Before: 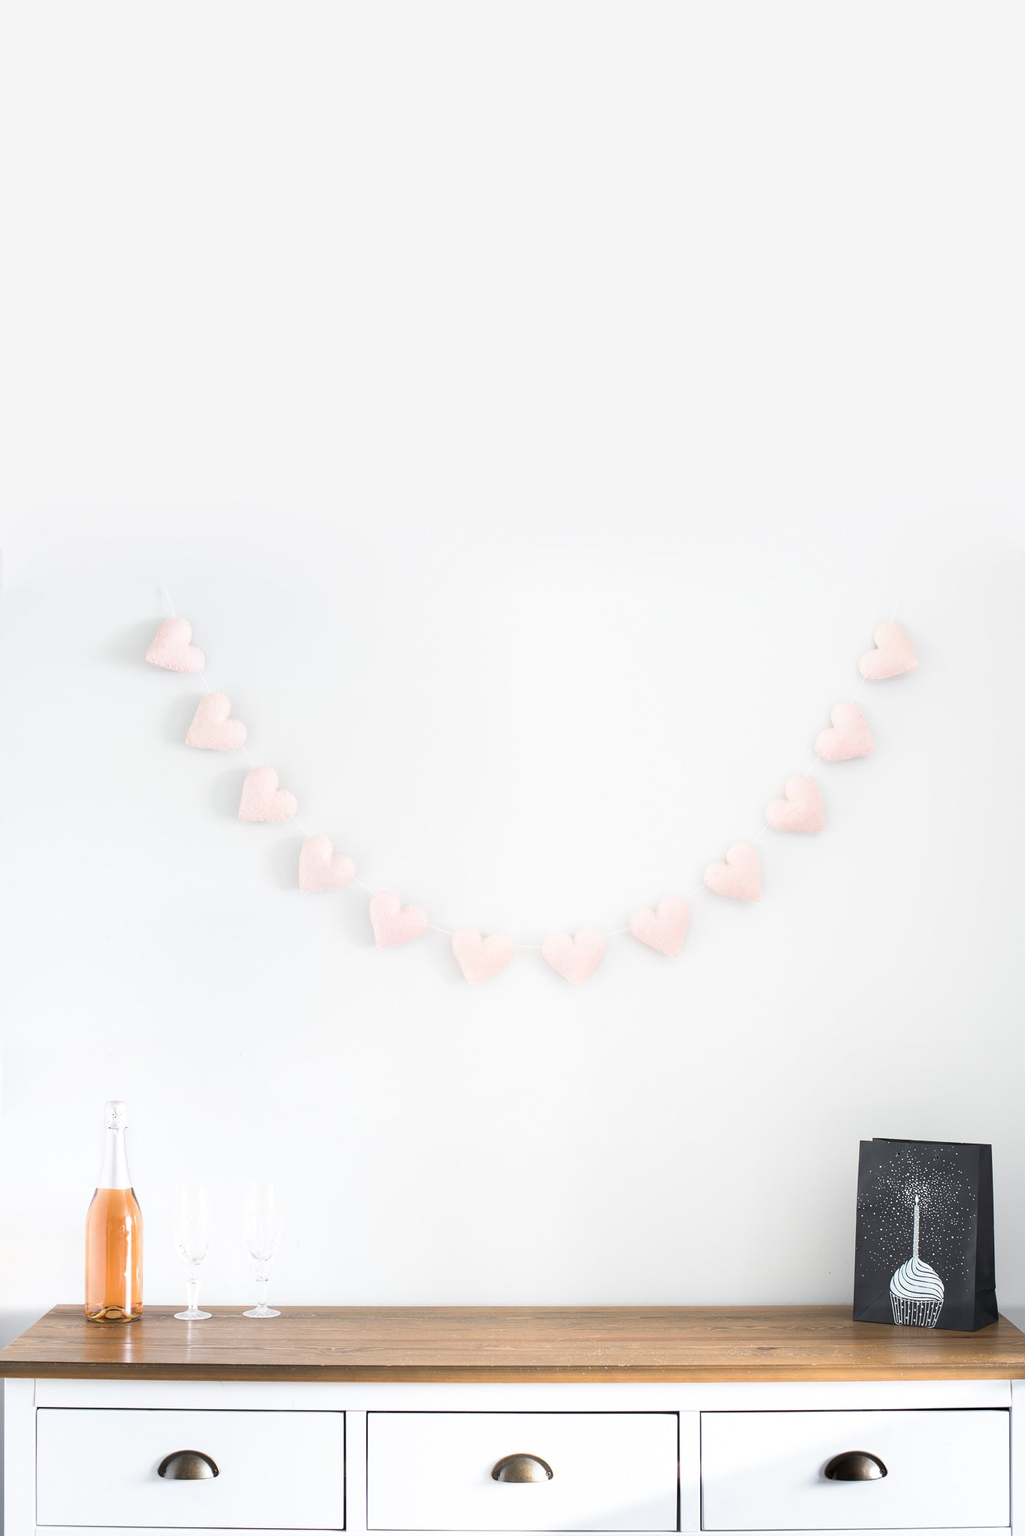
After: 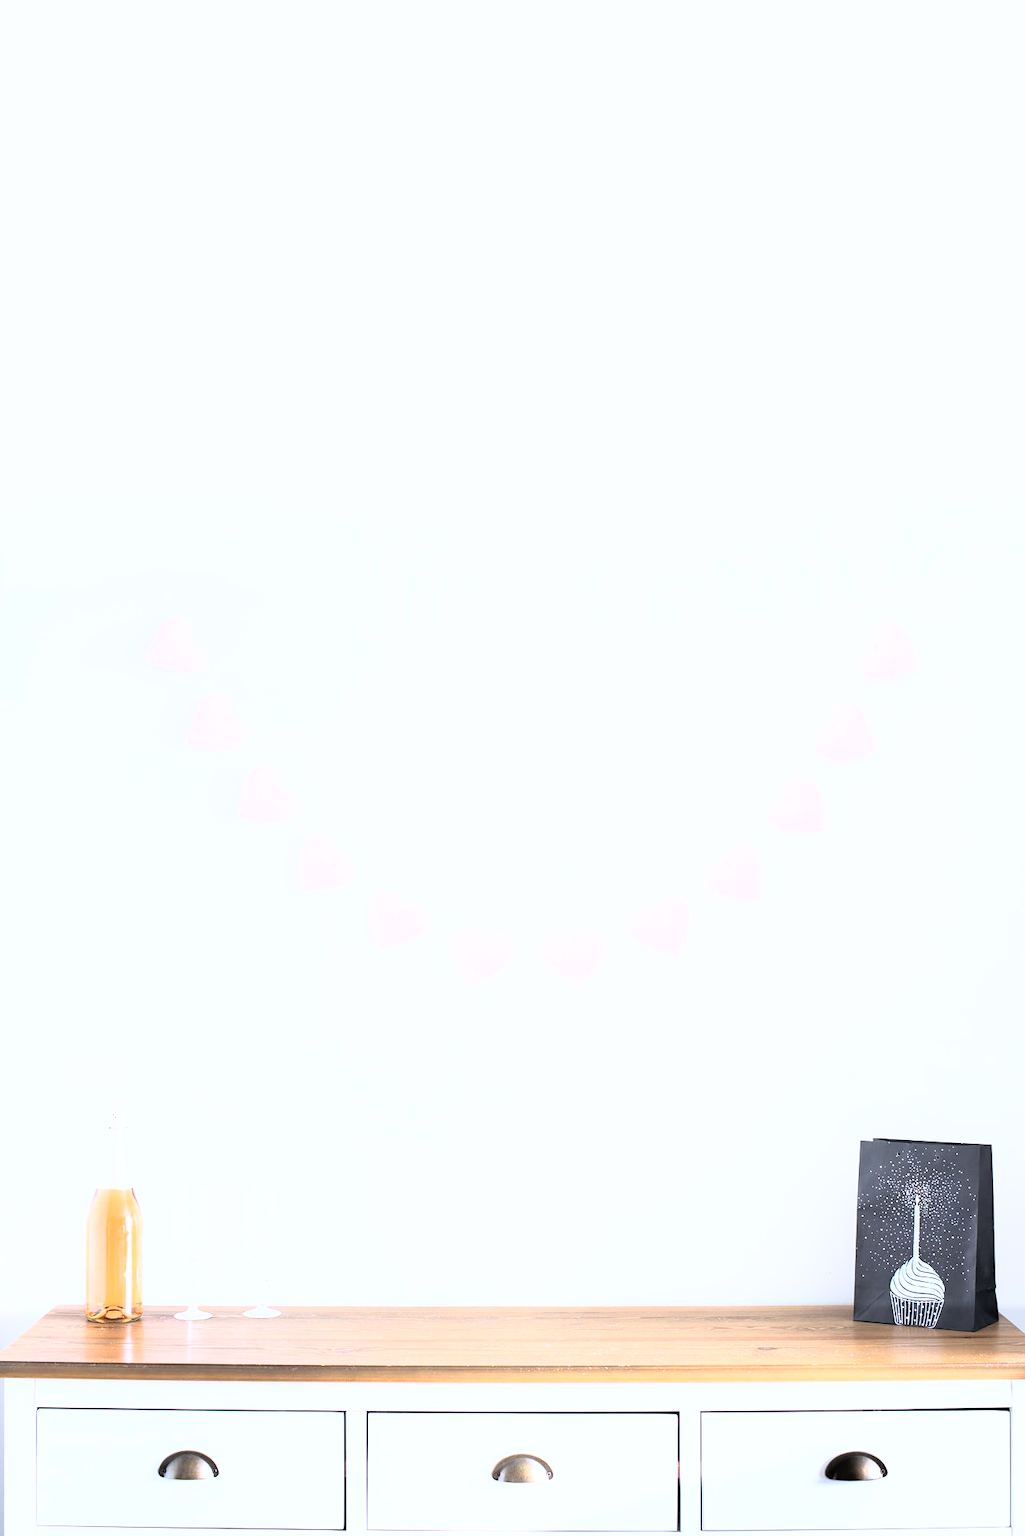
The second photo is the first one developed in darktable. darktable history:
color calibration: illuminant as shot in camera, x 0.358, y 0.373, temperature 4628.91 K
base curve: curves: ch0 [(0, 0) (0.012, 0.01) (0.073, 0.168) (0.31, 0.711) (0.645, 0.957) (1, 1)]
